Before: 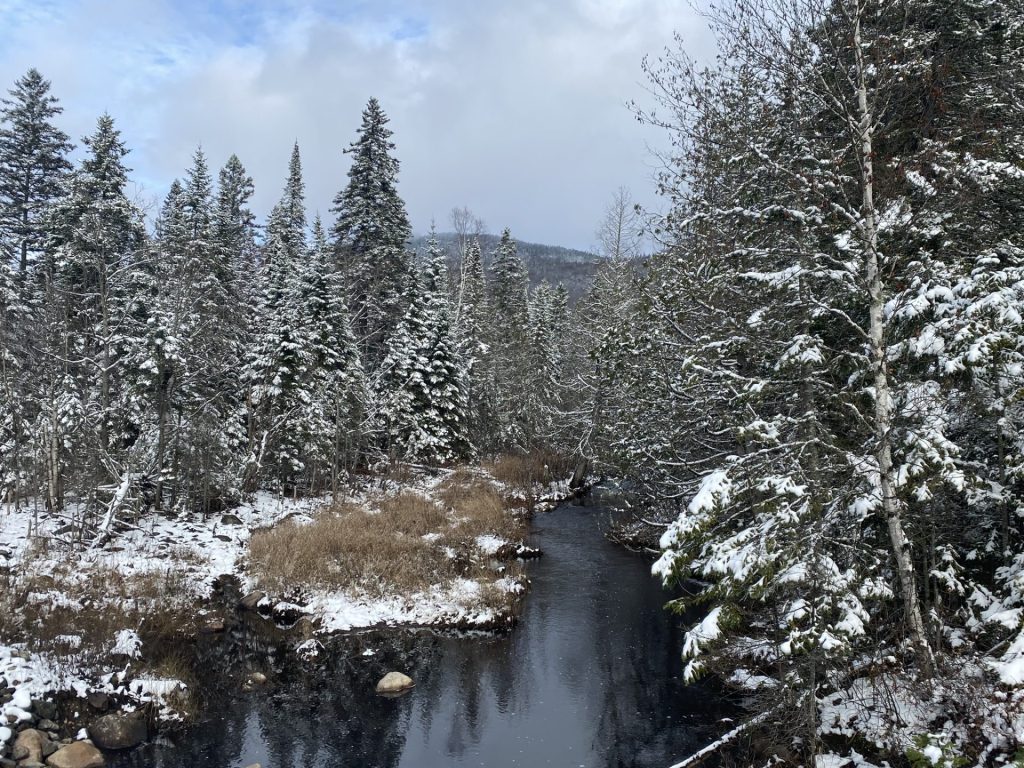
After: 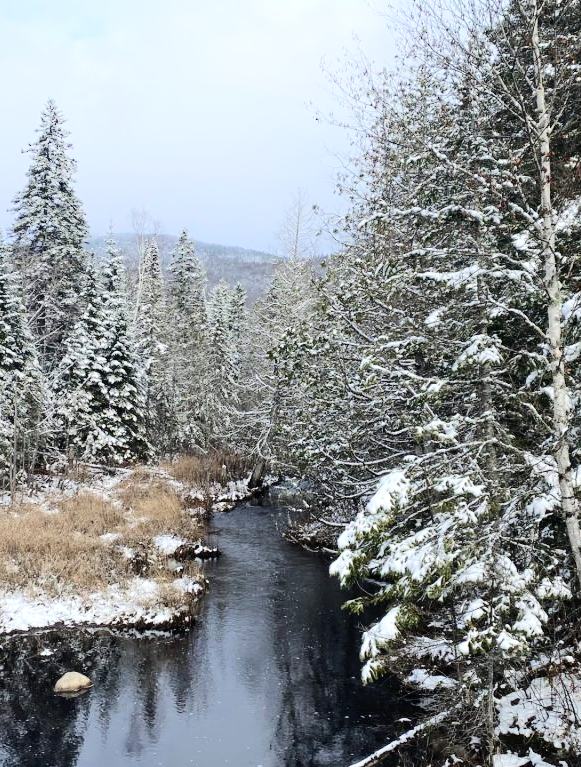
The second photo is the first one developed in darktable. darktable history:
crop: left 31.528%, top 0.006%, right 11.73%
tone equalizer: -7 EV 0.14 EV, -6 EV 0.614 EV, -5 EV 1.17 EV, -4 EV 1.35 EV, -3 EV 1.12 EV, -2 EV 0.6 EV, -1 EV 0.166 EV, edges refinement/feathering 500, mask exposure compensation -1.57 EV, preserve details no
shadows and highlights: highlights 68.9, soften with gaussian
